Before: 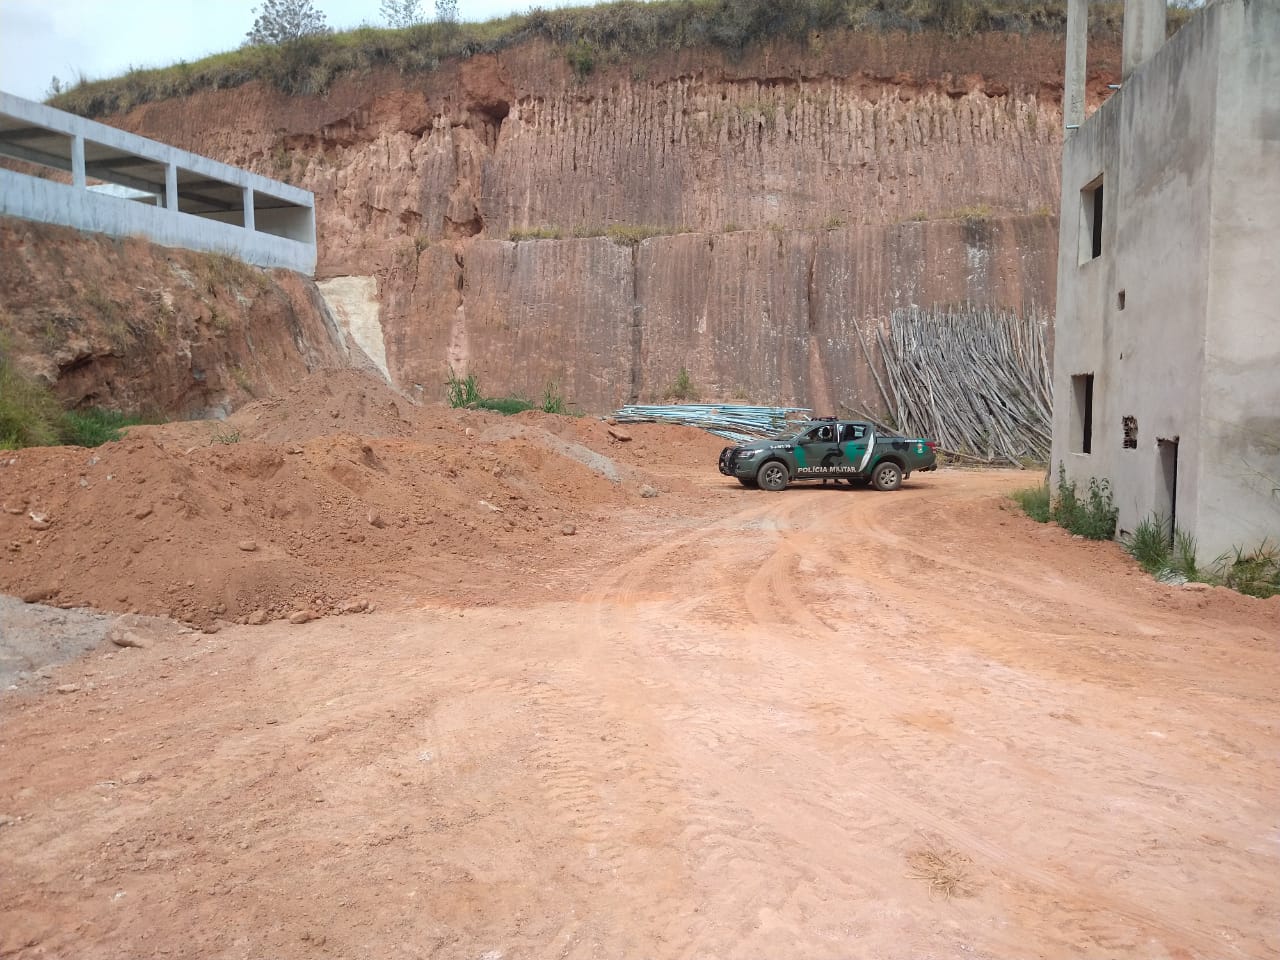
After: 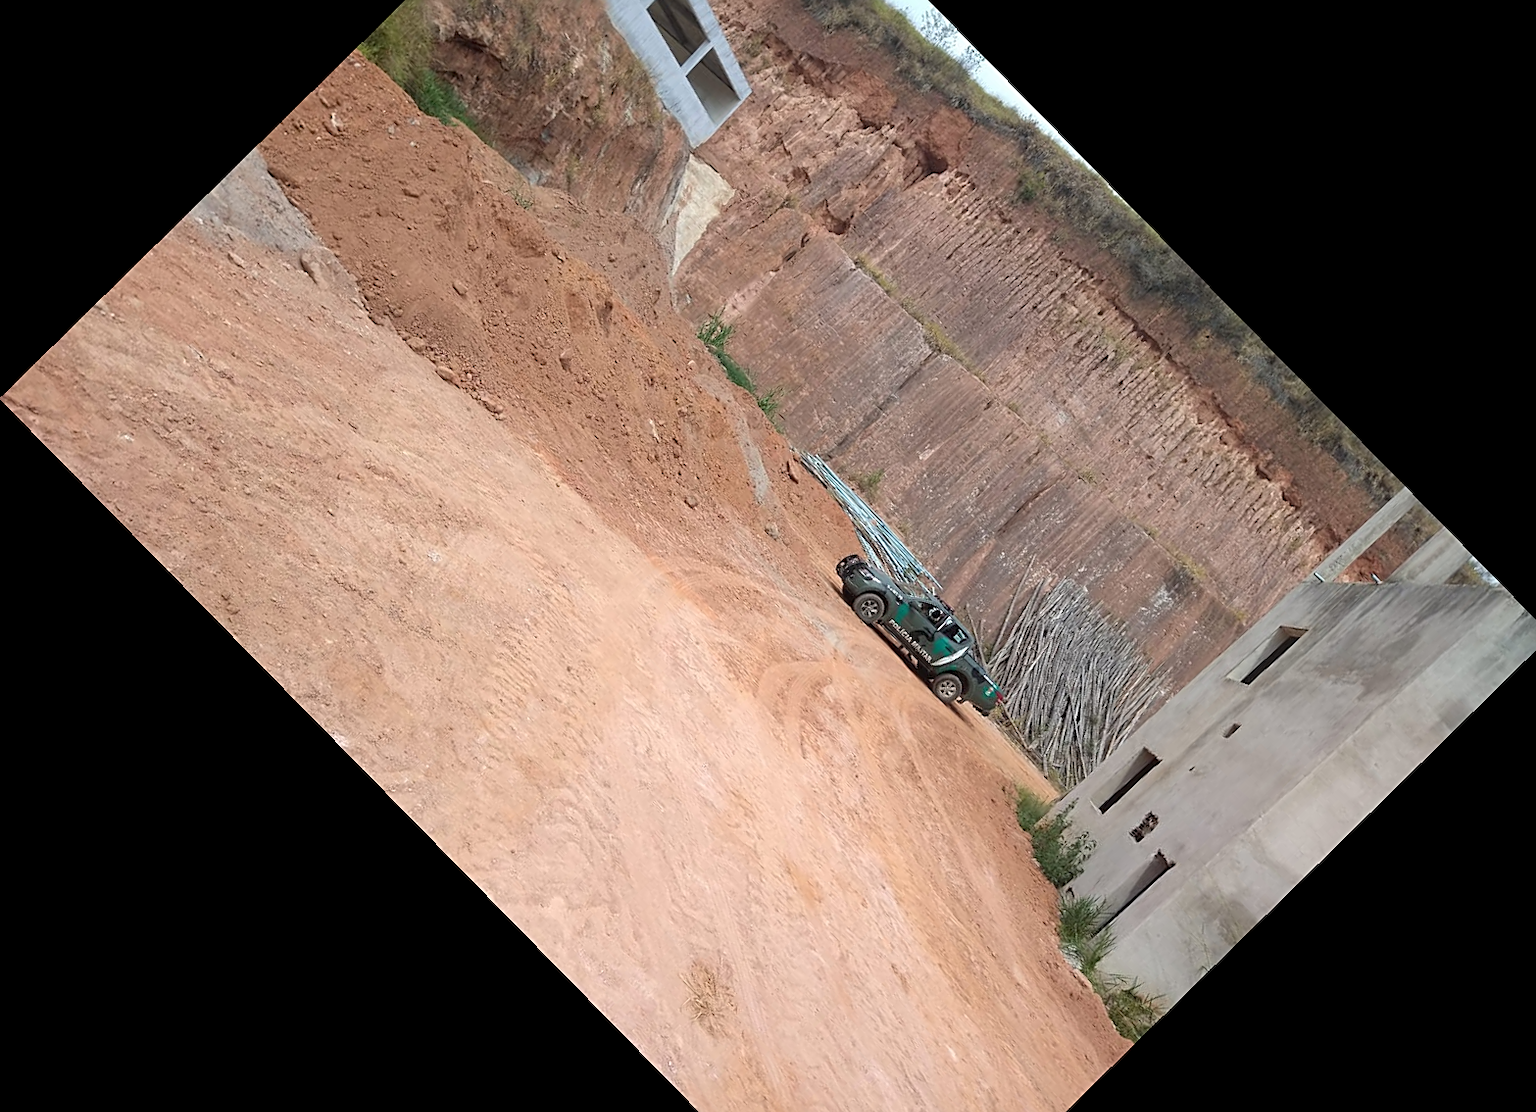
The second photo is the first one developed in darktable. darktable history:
sharpen: on, module defaults
crop and rotate: angle -45.55°, top 16.747%, right 0.919%, bottom 11.641%
